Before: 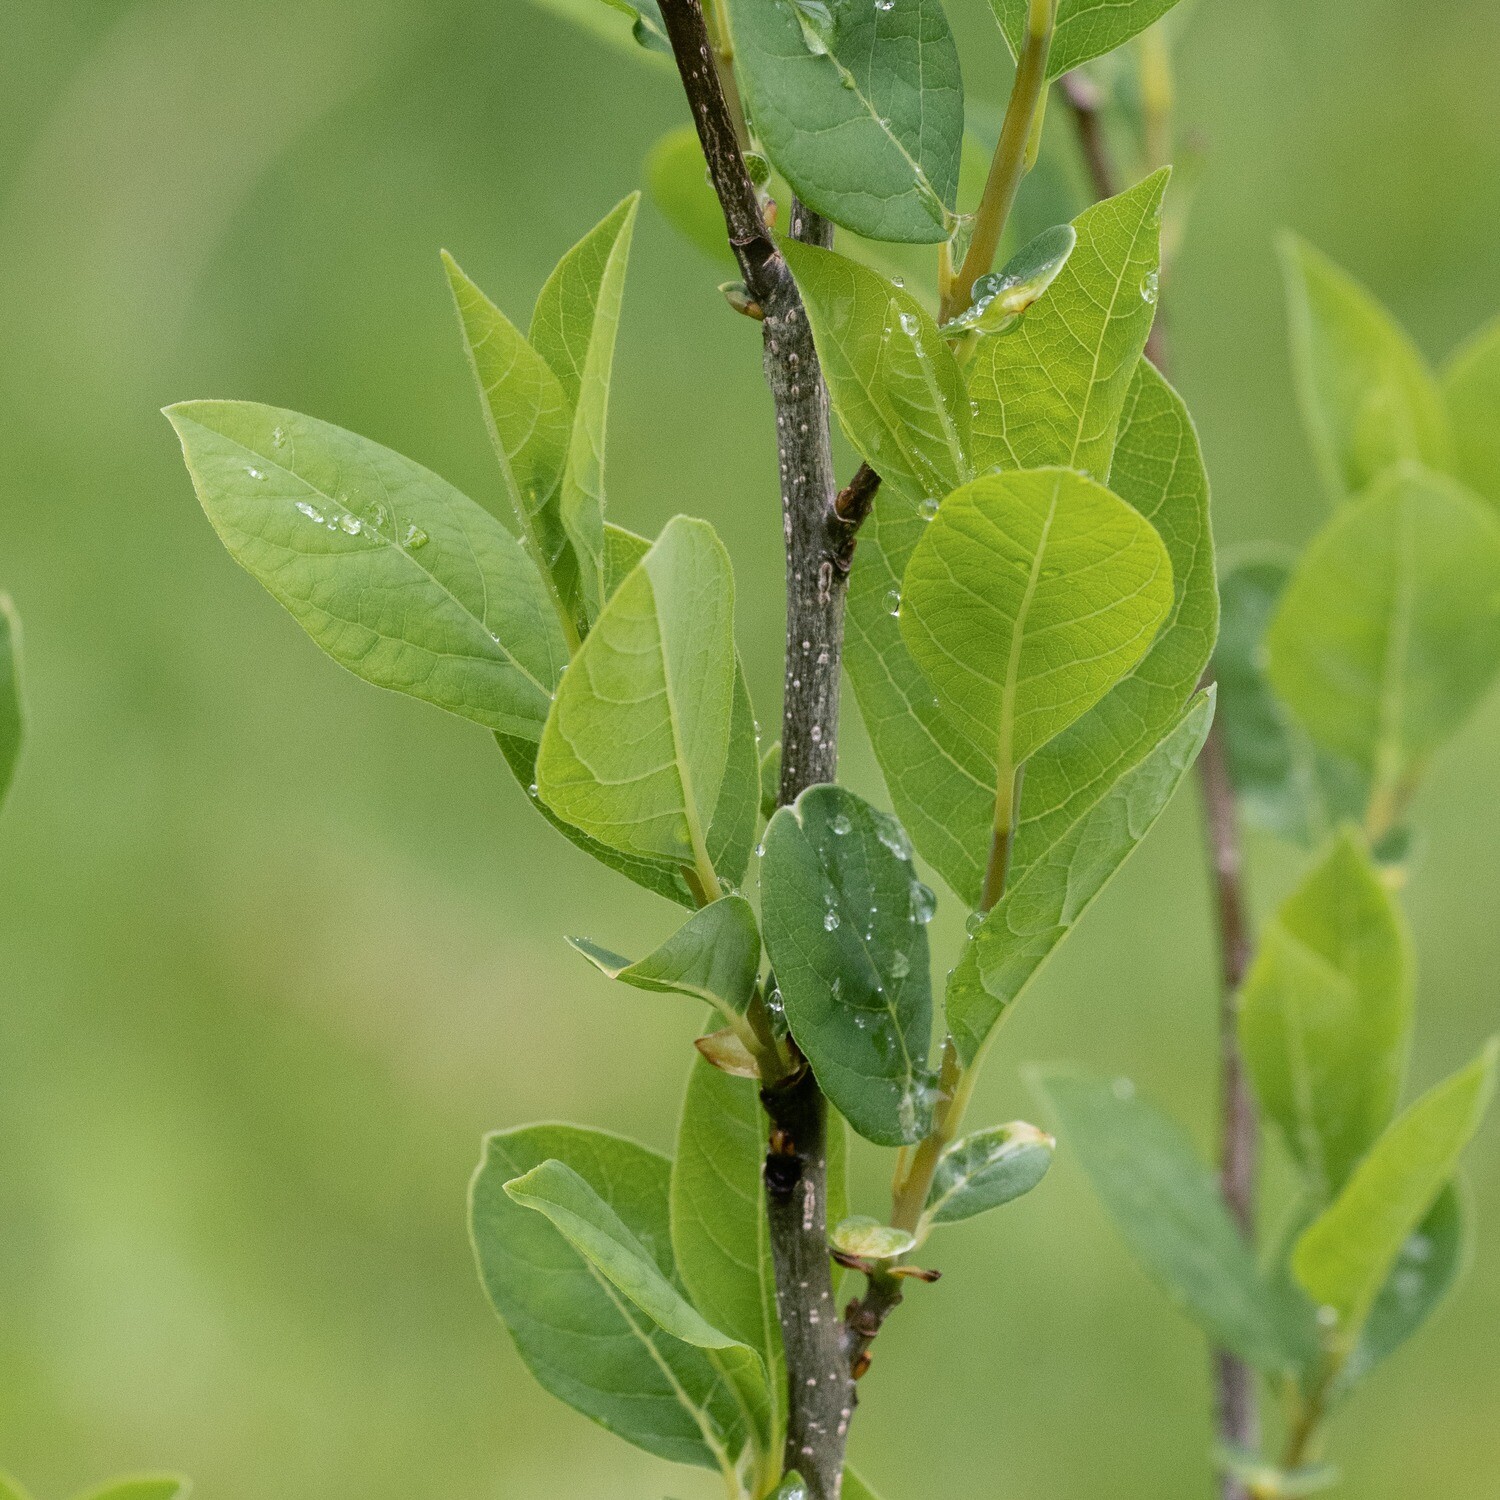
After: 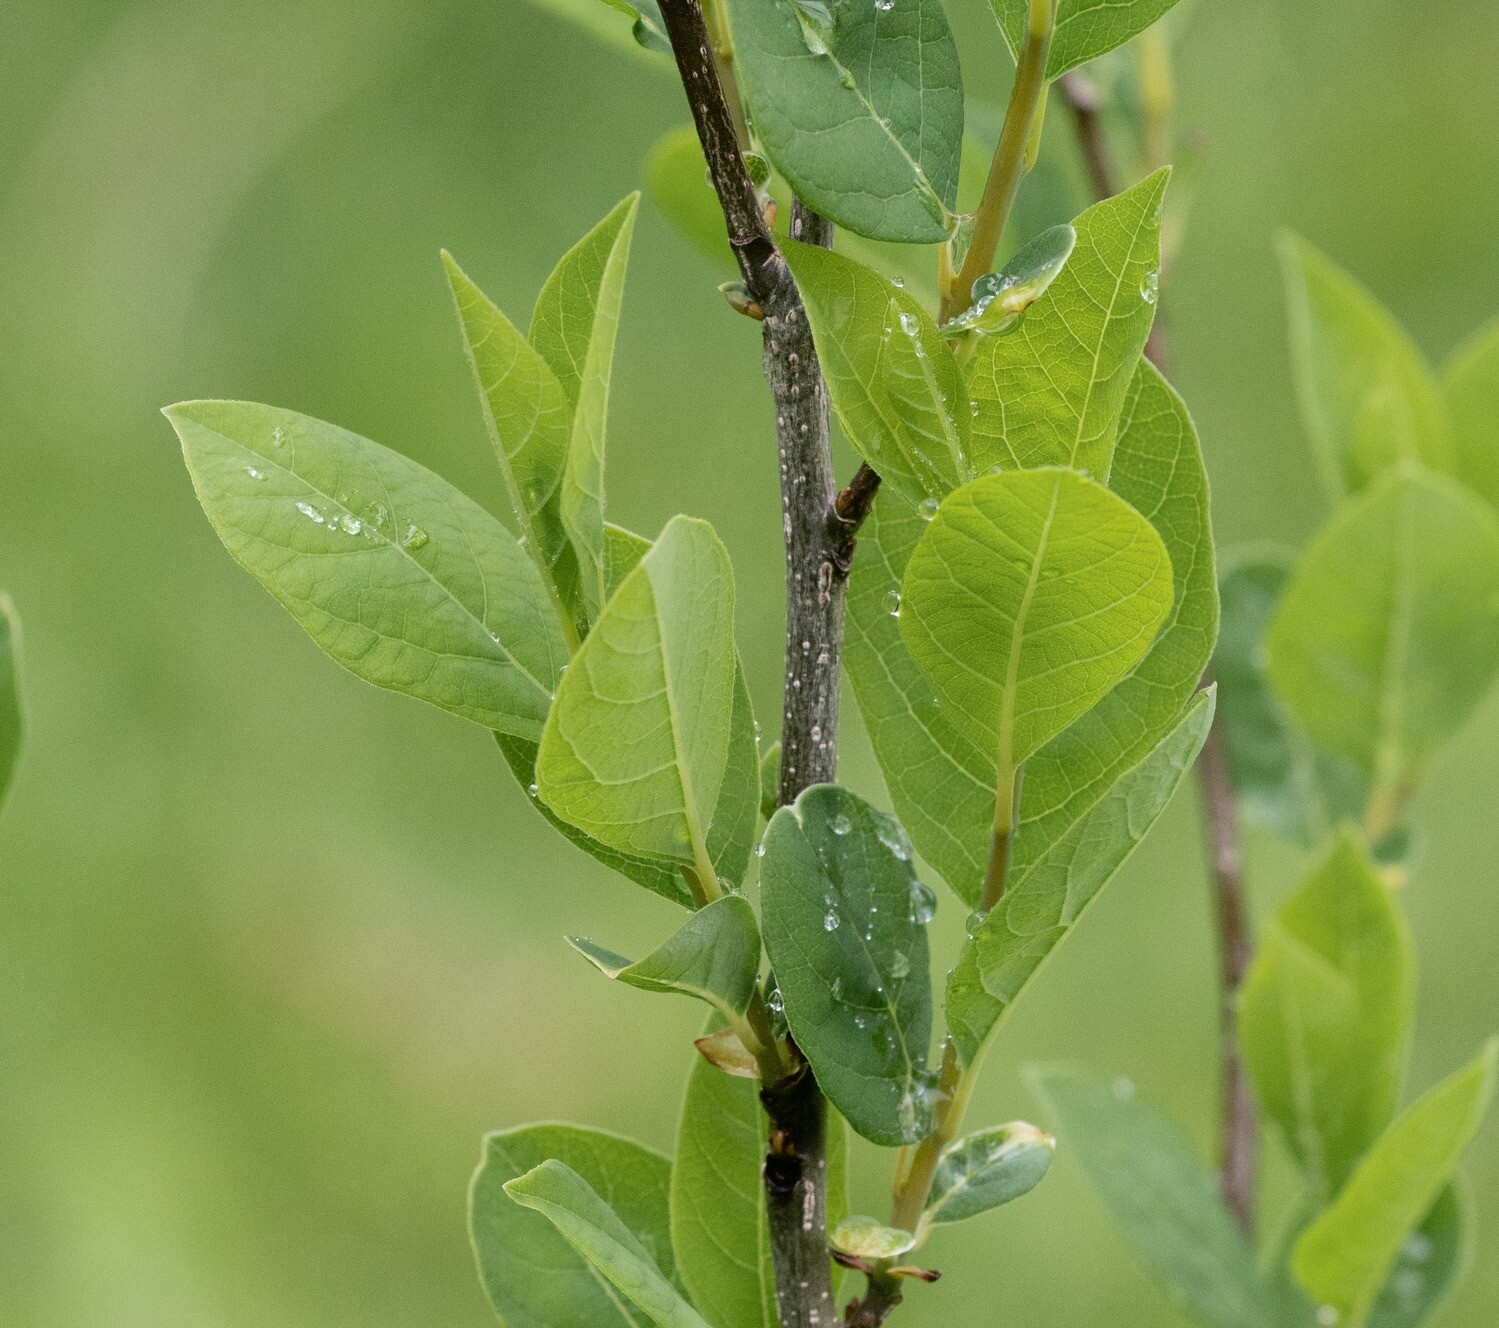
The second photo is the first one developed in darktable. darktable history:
crop and rotate: top 0%, bottom 11.458%
